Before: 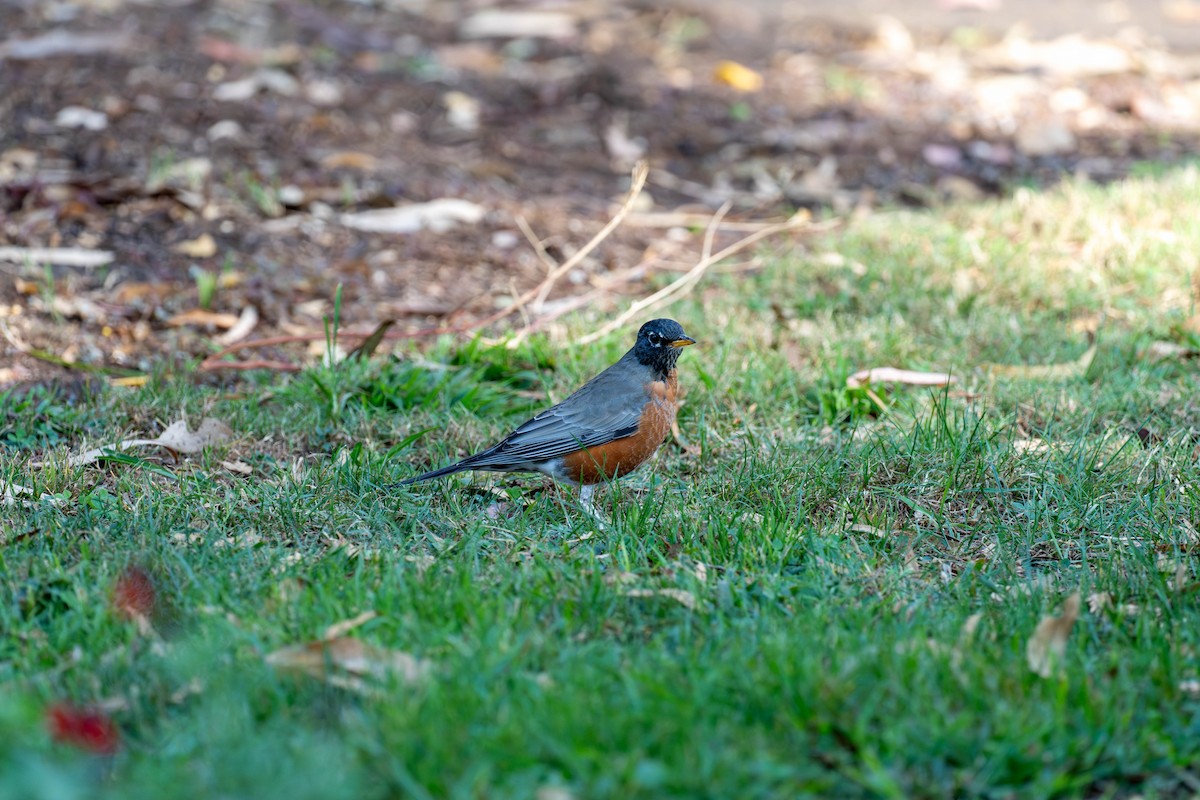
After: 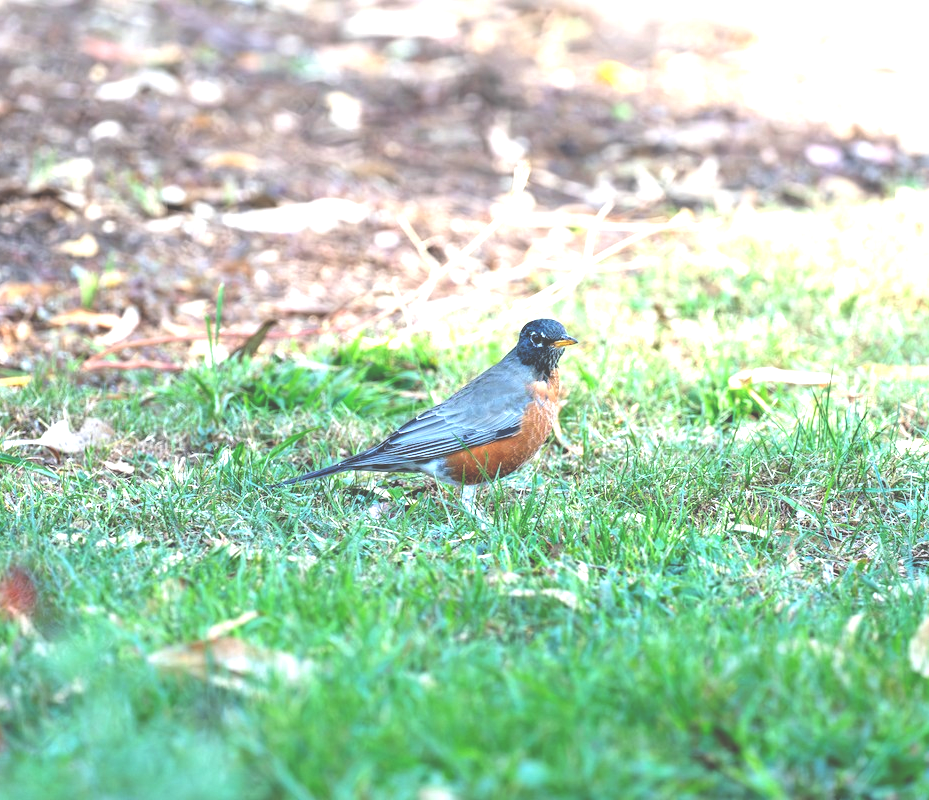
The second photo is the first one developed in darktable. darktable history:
crop: left 9.88%, right 12.664%
exposure: black level correction -0.023, exposure 1.397 EV, compensate highlight preservation false
